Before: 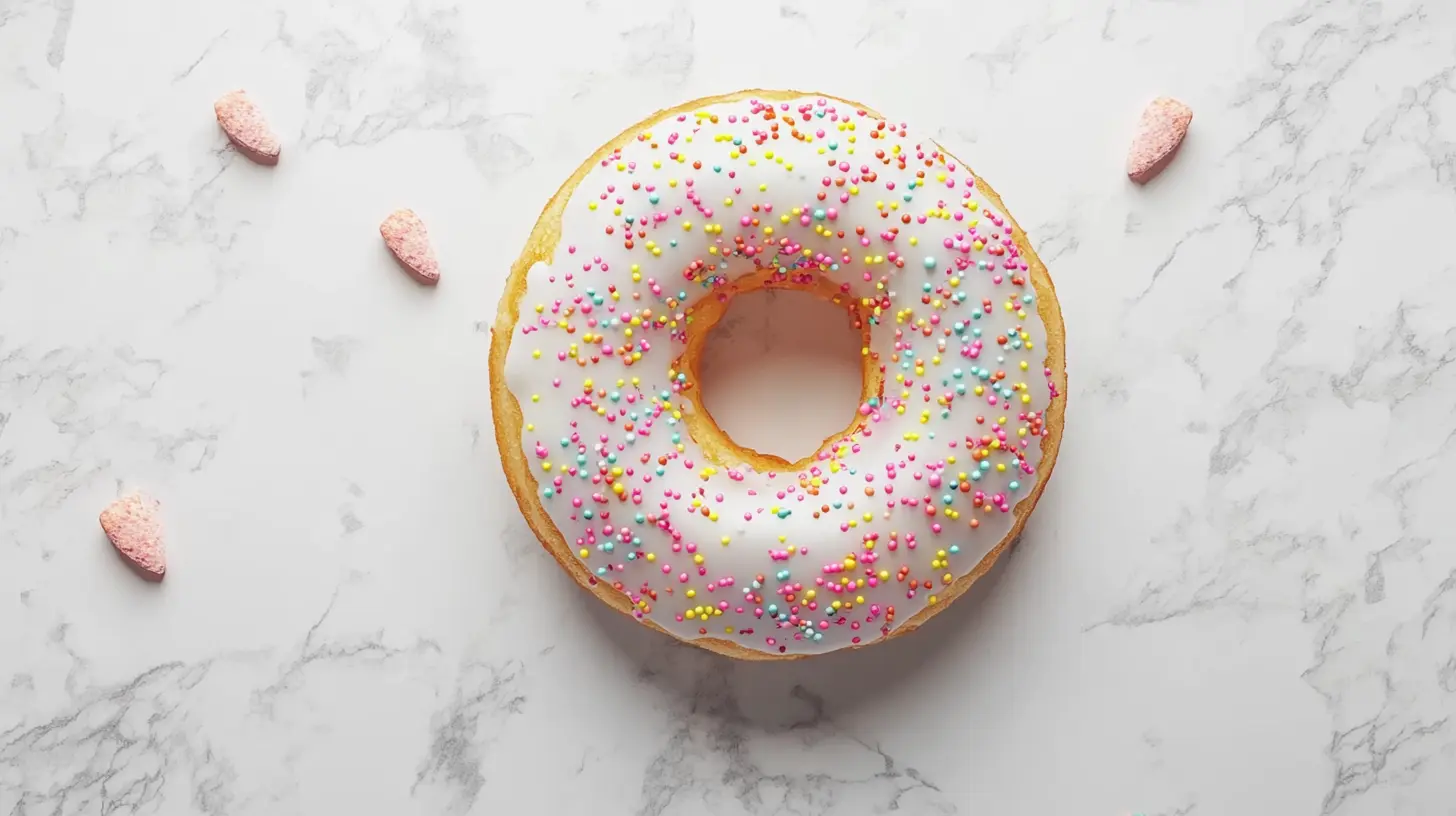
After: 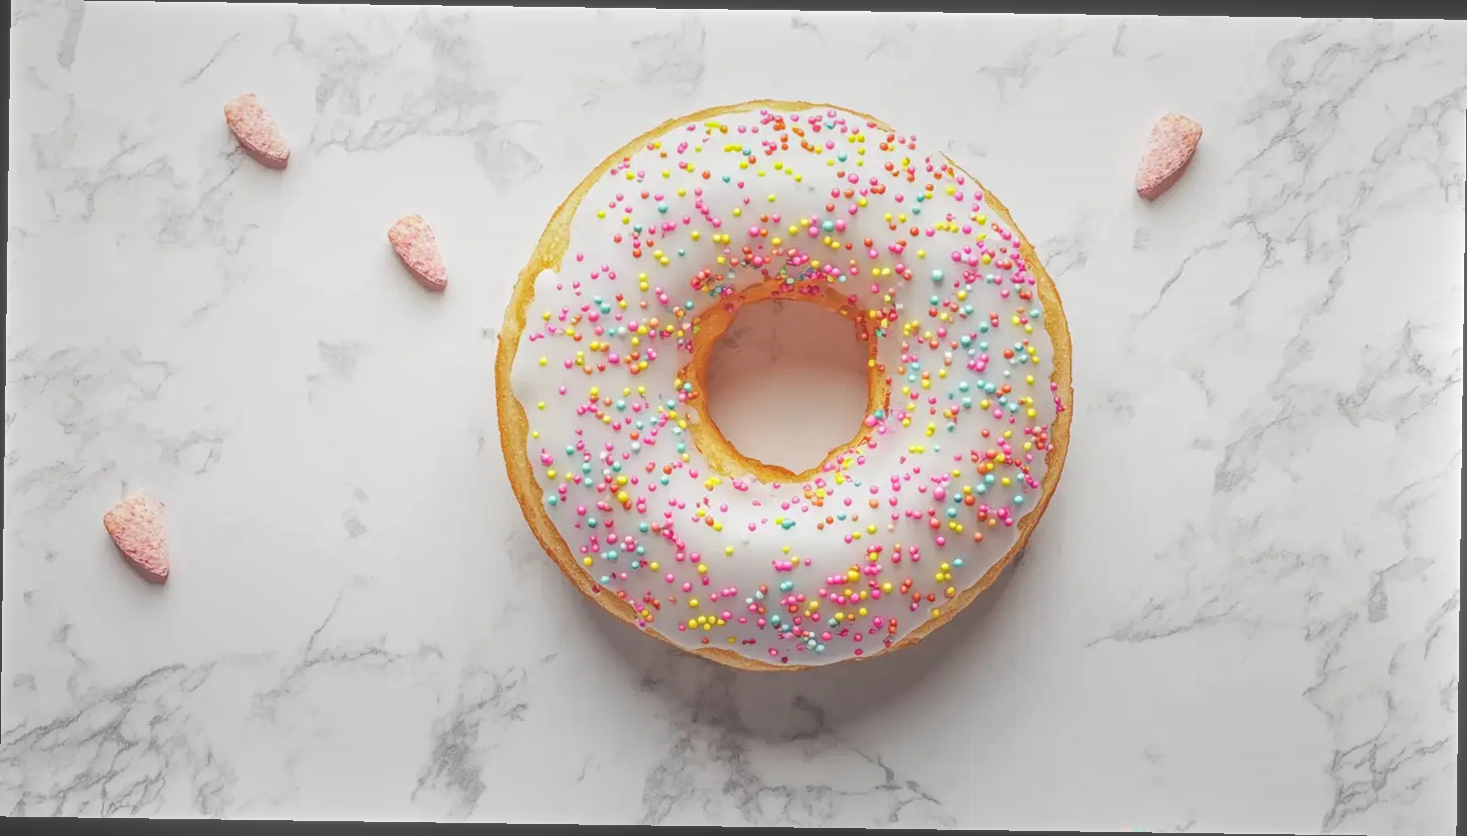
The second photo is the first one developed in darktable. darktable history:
local contrast: highlights 73%, shadows 15%, midtone range 0.197
rotate and perspective: rotation 0.8°, automatic cropping off
